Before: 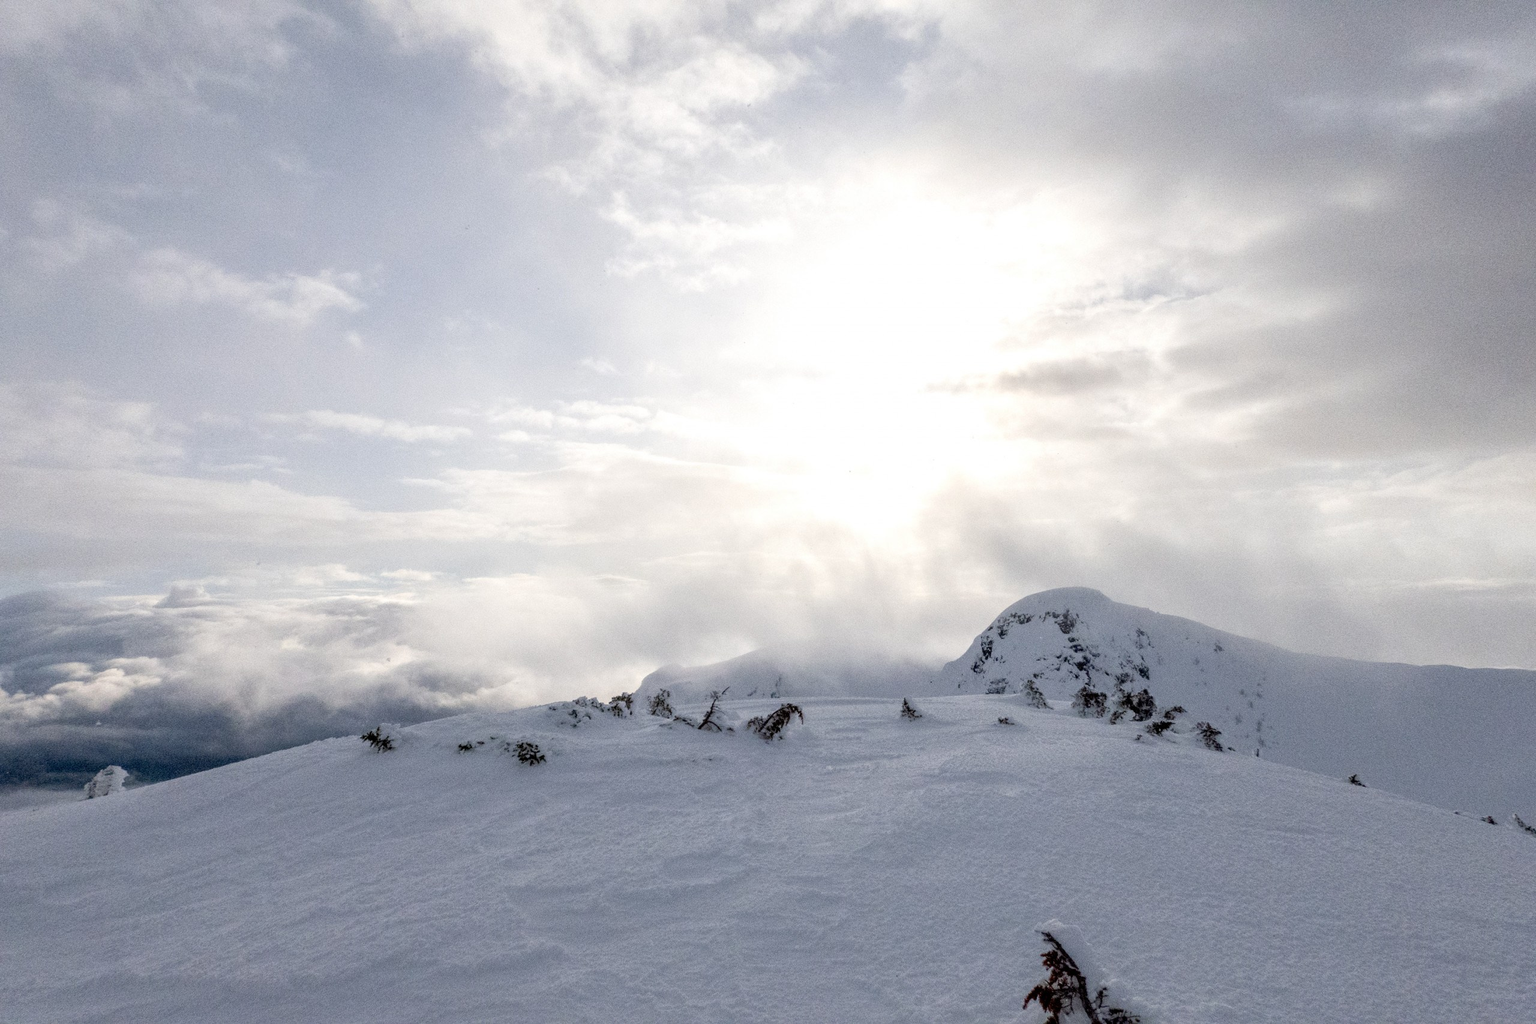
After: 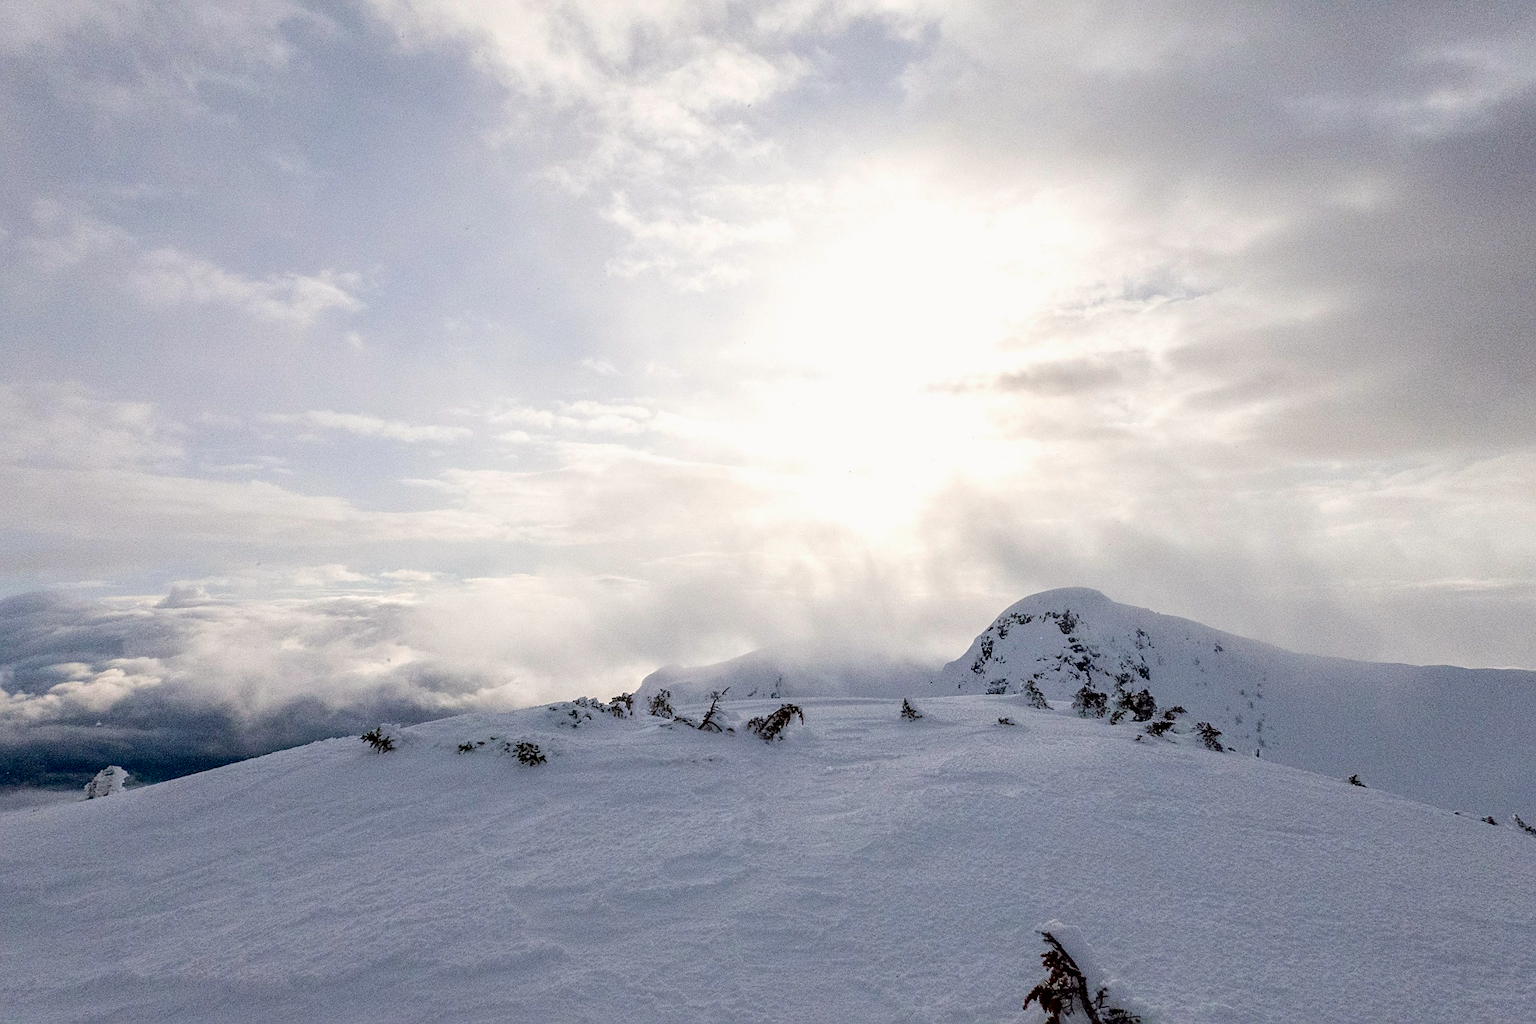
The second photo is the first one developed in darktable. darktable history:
tone curve: curves: ch0 [(0, 0) (0.068, 0.012) (0.183, 0.089) (0.341, 0.283) (0.547, 0.532) (0.828, 0.815) (1, 0.983)]; ch1 [(0, 0) (0.23, 0.166) (0.34, 0.308) (0.371, 0.337) (0.429, 0.411) (0.477, 0.462) (0.499, 0.5) (0.529, 0.537) (0.559, 0.582) (0.743, 0.798) (1, 1)]; ch2 [(0, 0) (0.431, 0.414) (0.498, 0.503) (0.524, 0.528) (0.568, 0.546) (0.6, 0.597) (0.634, 0.645) (0.728, 0.742) (1, 1)], color space Lab, independent channels, preserve colors none
sharpen: on, module defaults
